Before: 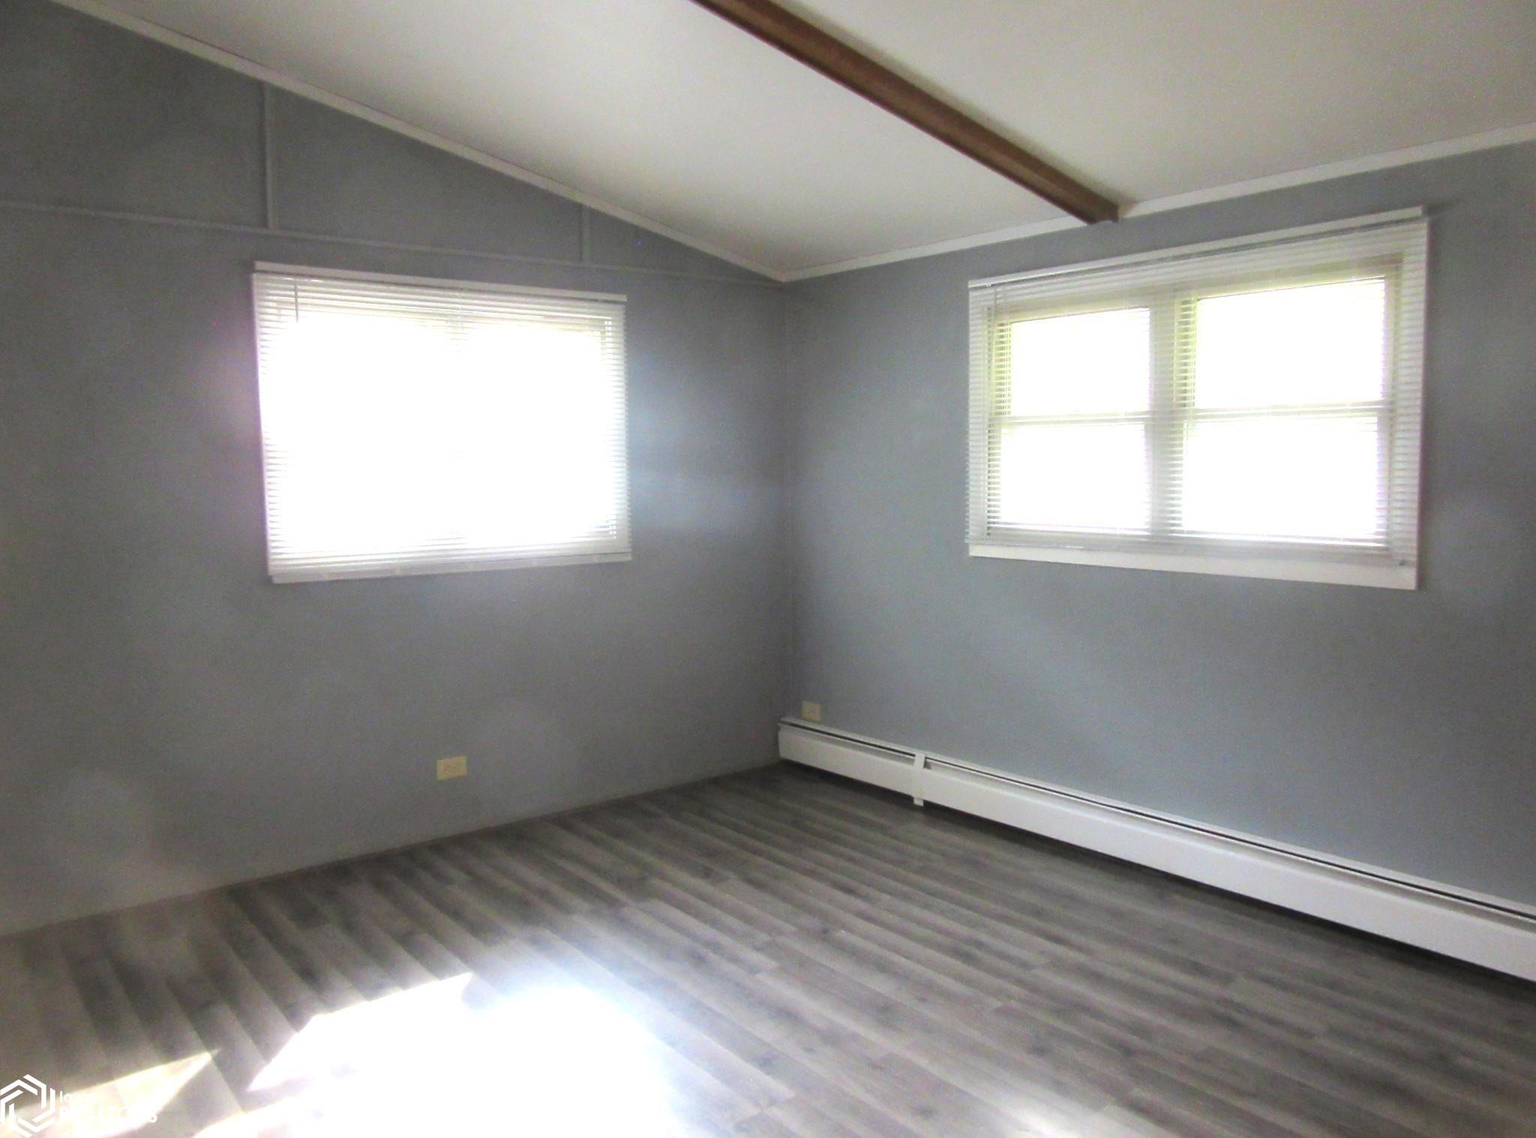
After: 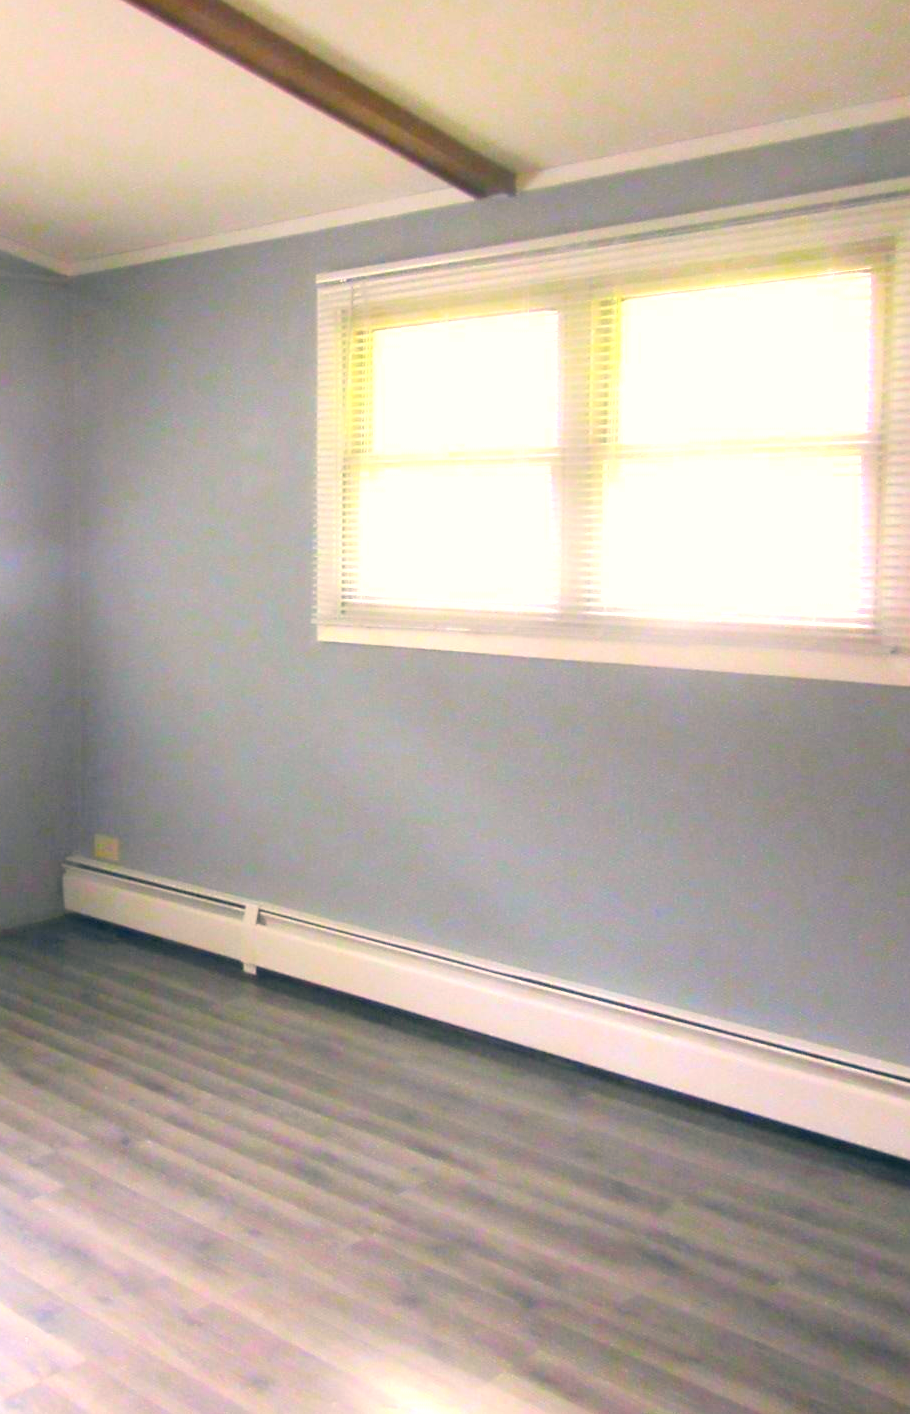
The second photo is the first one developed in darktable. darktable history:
crop: left 47.628%, top 6.643%, right 7.874%
color balance: output saturation 110%
color correction: highlights a* 10.32, highlights b* 14.66, shadows a* -9.59, shadows b* -15.02
color balance rgb: perceptual saturation grading › global saturation 36%, perceptual brilliance grading › global brilliance 10%, global vibrance 20%
contrast brightness saturation: brightness 0.15
